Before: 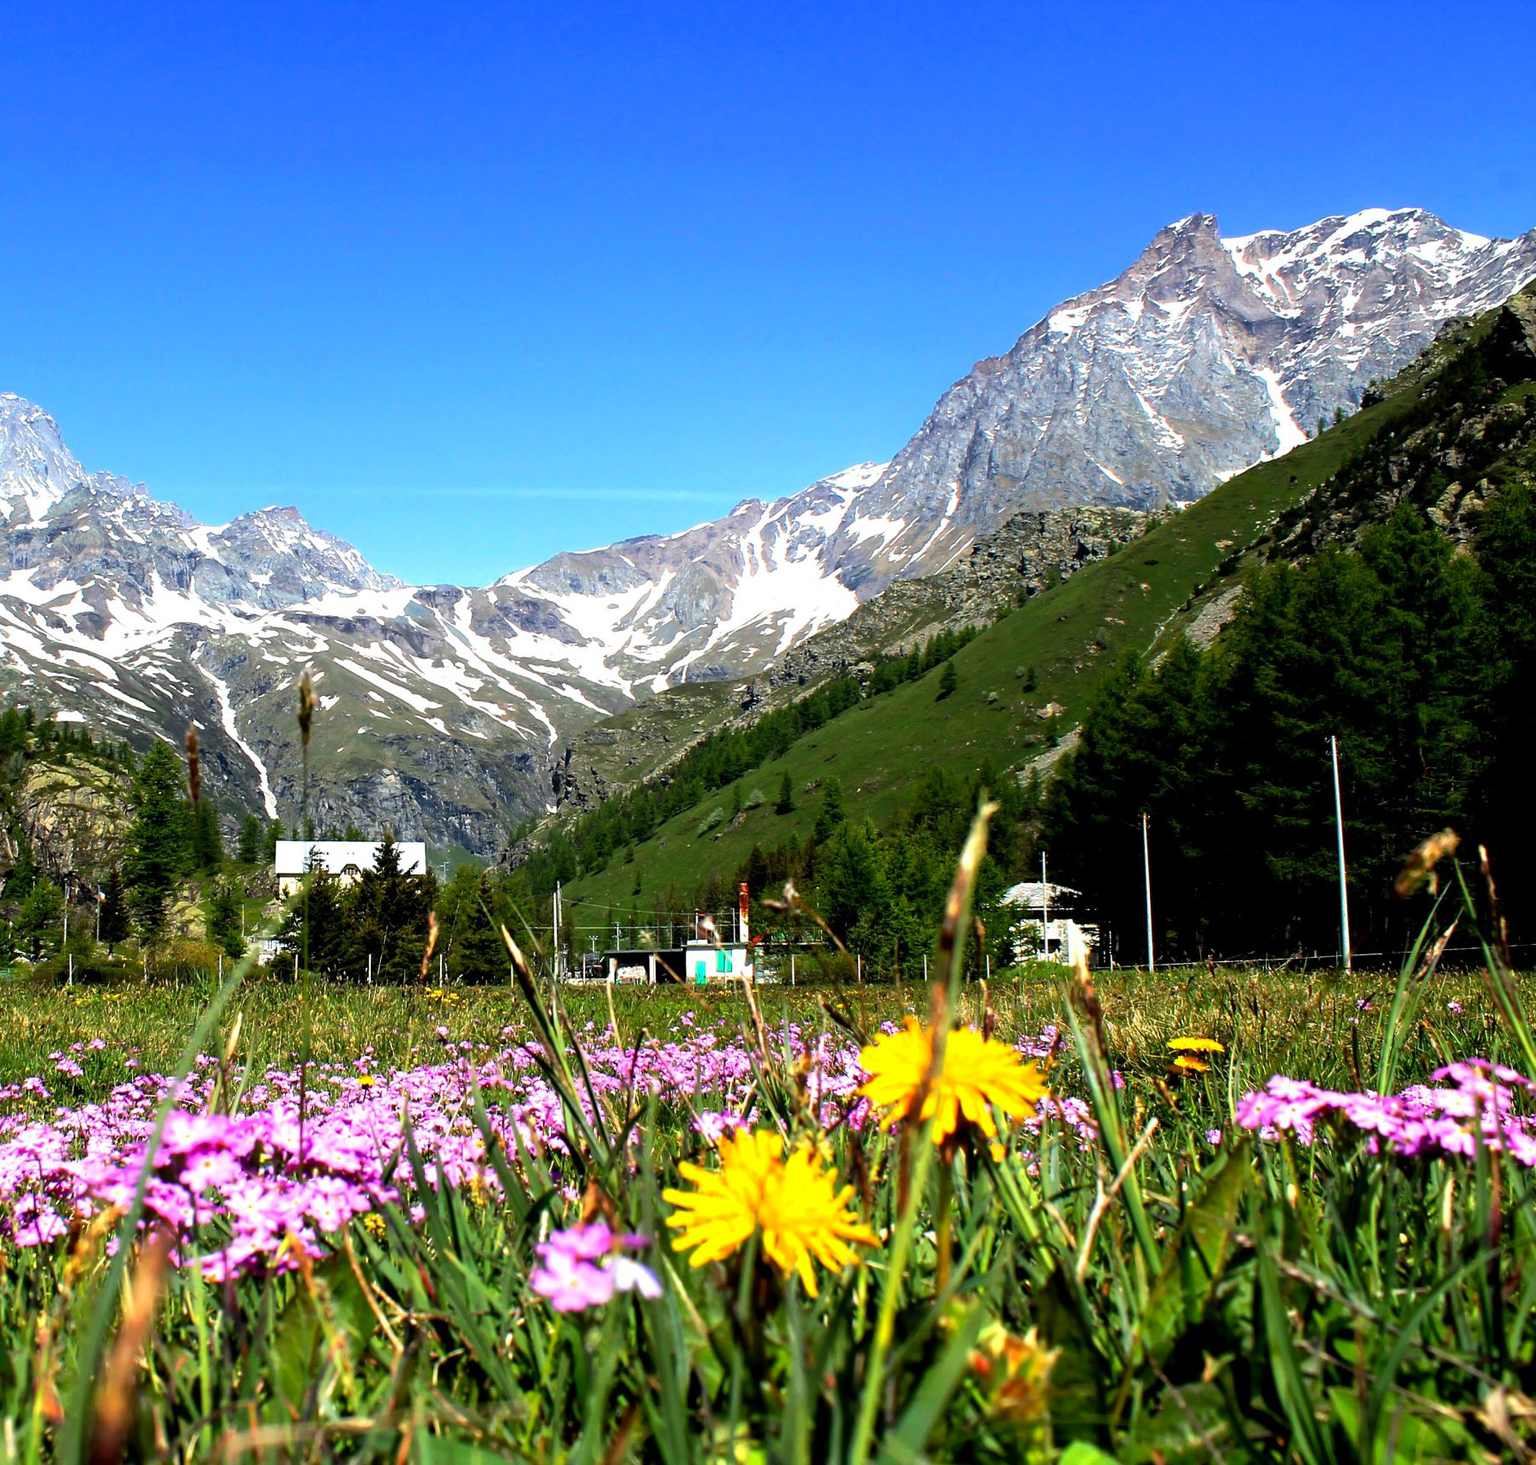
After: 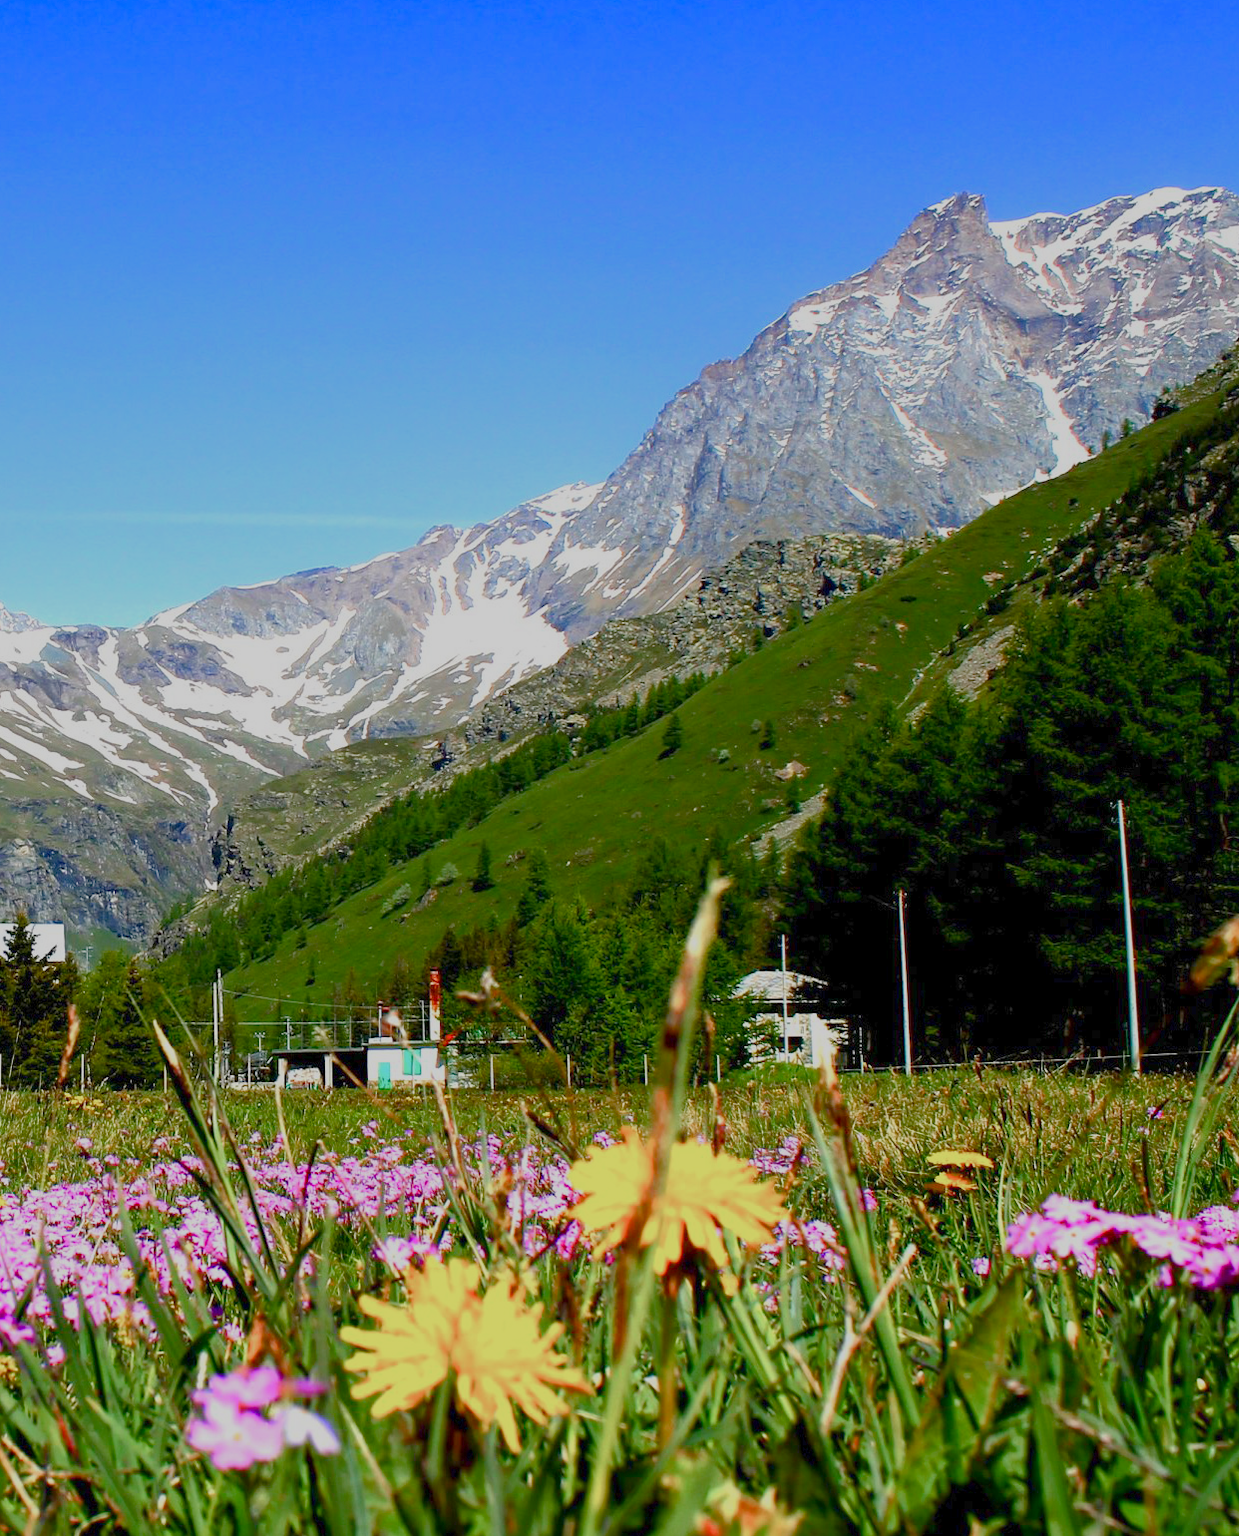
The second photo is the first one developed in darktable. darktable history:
crop and rotate: left 24.14%, top 3.319%, right 6.394%, bottom 6.435%
color balance rgb: perceptual saturation grading › global saturation 20%, perceptual saturation grading › highlights -49.098%, perceptual saturation grading › shadows 25.545%, contrast -29.737%
